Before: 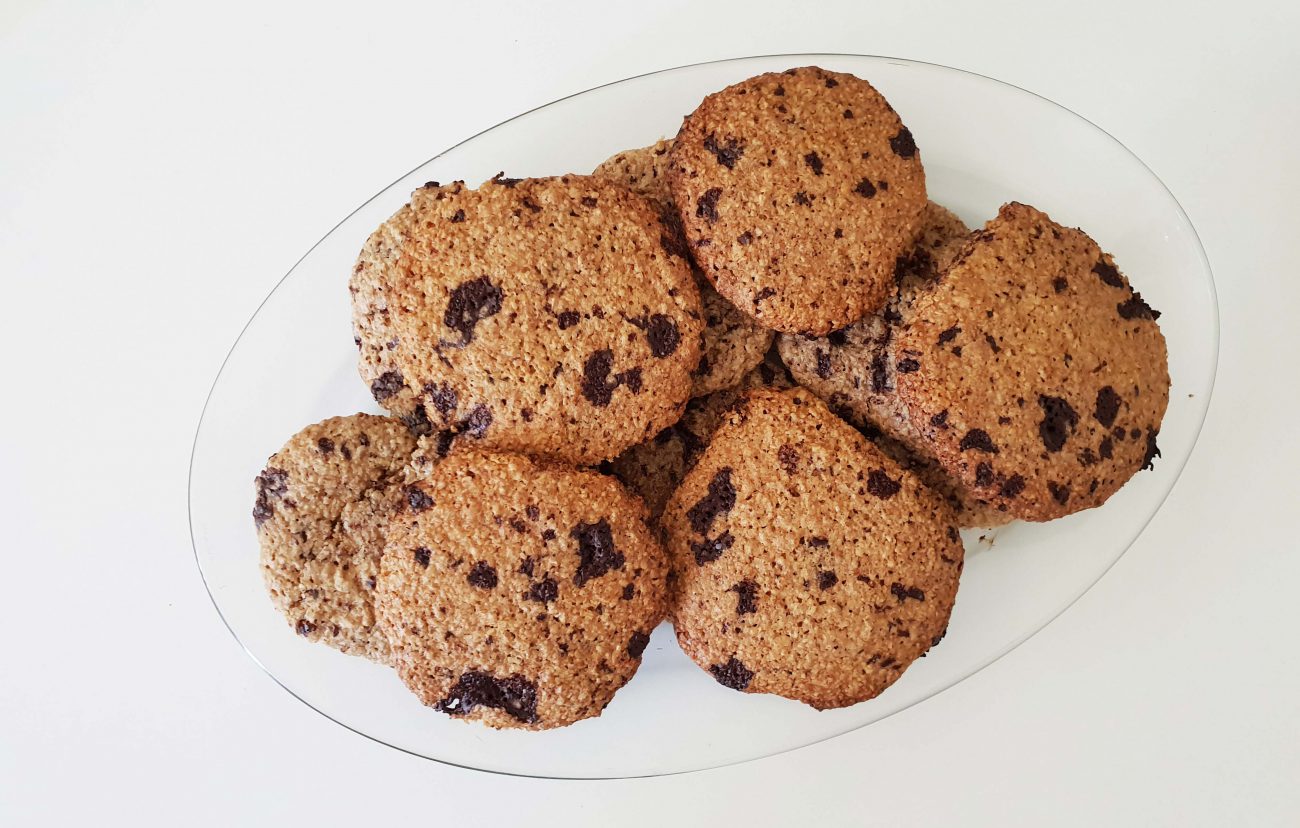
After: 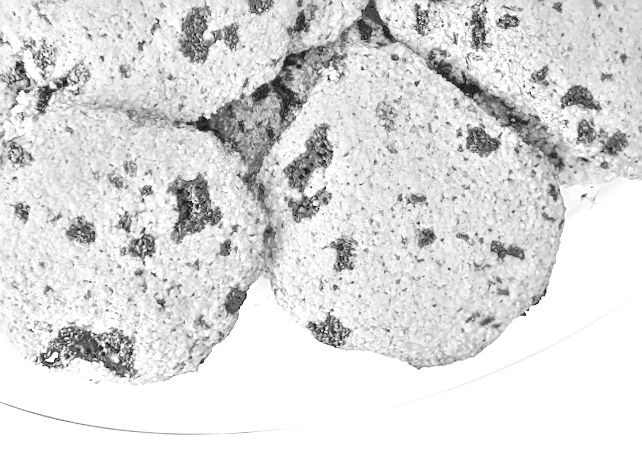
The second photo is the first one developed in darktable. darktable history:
white balance: red 4.26, blue 1.802
rotate and perspective: lens shift (horizontal) -0.055, automatic cropping off
contrast brightness saturation: contrast 0.2, brightness 0.16, saturation 0.22
local contrast: on, module defaults
sharpen: amount 0.2
color balance: mode lift, gamma, gain (sRGB), lift [0.997, 0.979, 1.021, 1.011], gamma [1, 1.084, 0.916, 0.998], gain [1, 0.87, 1.13, 1.101], contrast 4.55%, contrast fulcrum 38.24%, output saturation 104.09%
monochrome: on, module defaults
crop: left 29.672%, top 41.786%, right 20.851%, bottom 3.487%
